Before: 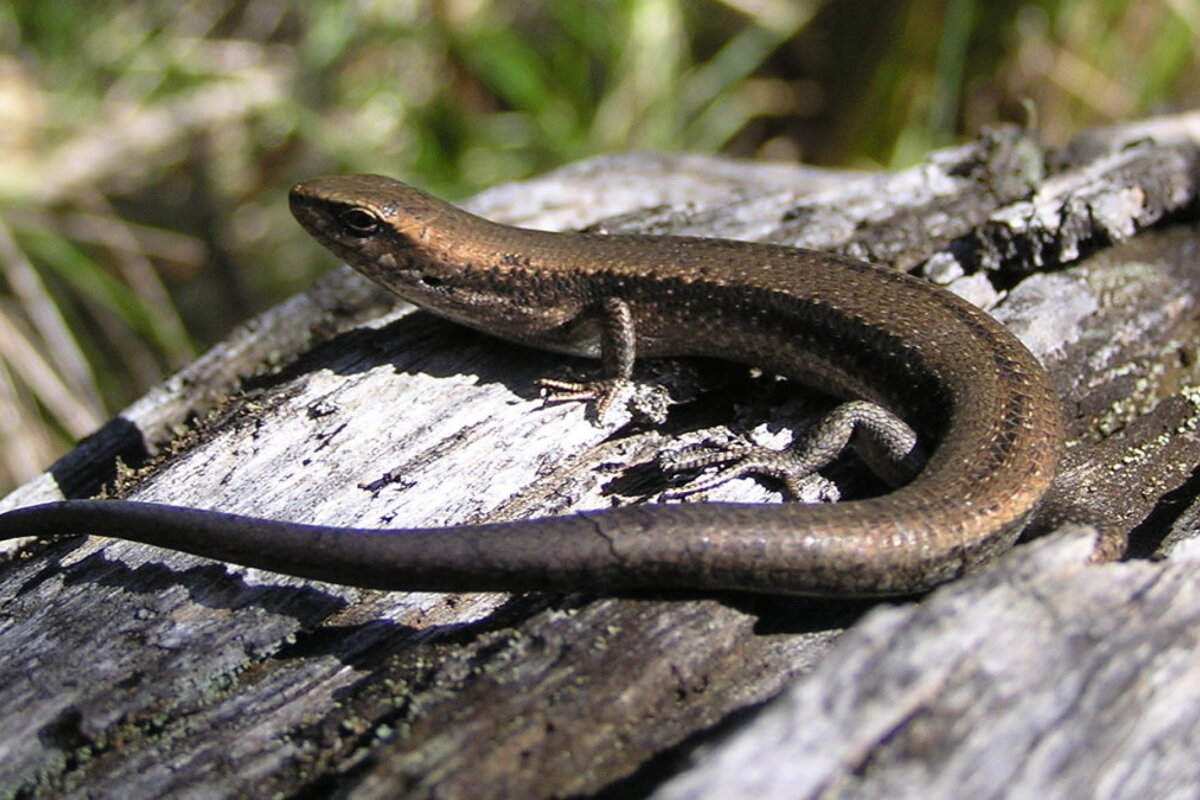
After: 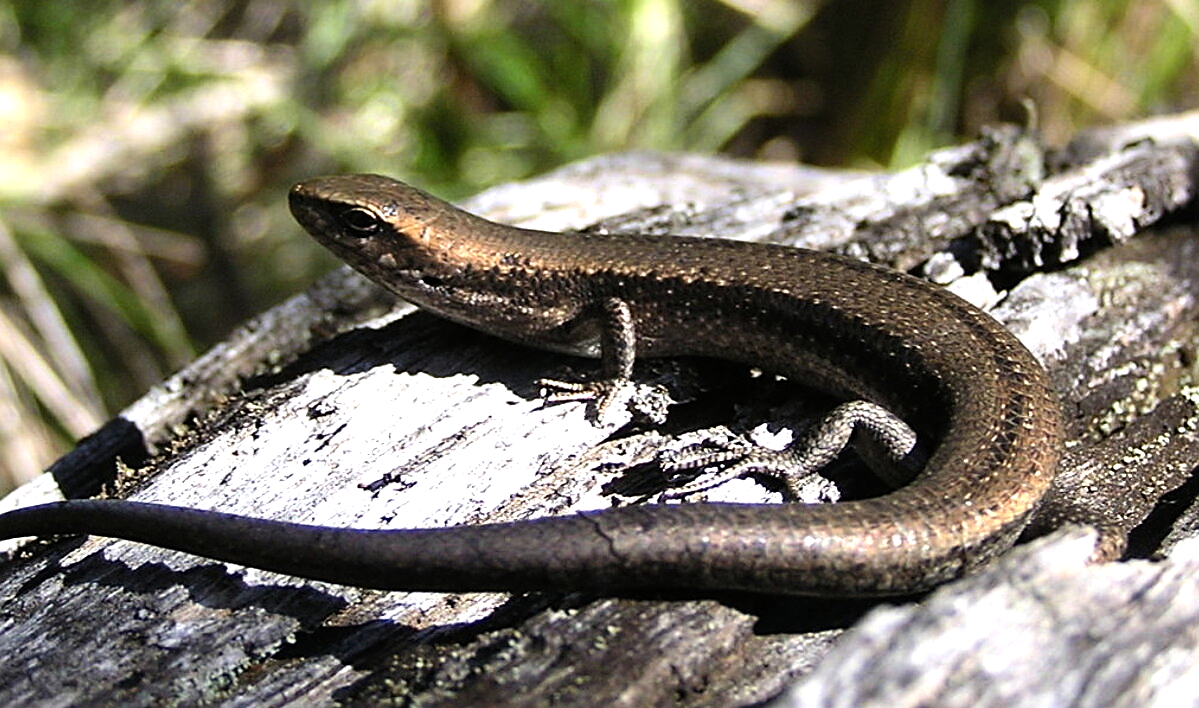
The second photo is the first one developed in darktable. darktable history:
crop and rotate: top 0%, bottom 11.49%
tone equalizer: -8 EV -0.75 EV, -7 EV -0.7 EV, -6 EV -0.6 EV, -5 EV -0.4 EV, -3 EV 0.4 EV, -2 EV 0.6 EV, -1 EV 0.7 EV, +0 EV 0.75 EV, edges refinement/feathering 500, mask exposure compensation -1.57 EV, preserve details no
sharpen: on, module defaults
